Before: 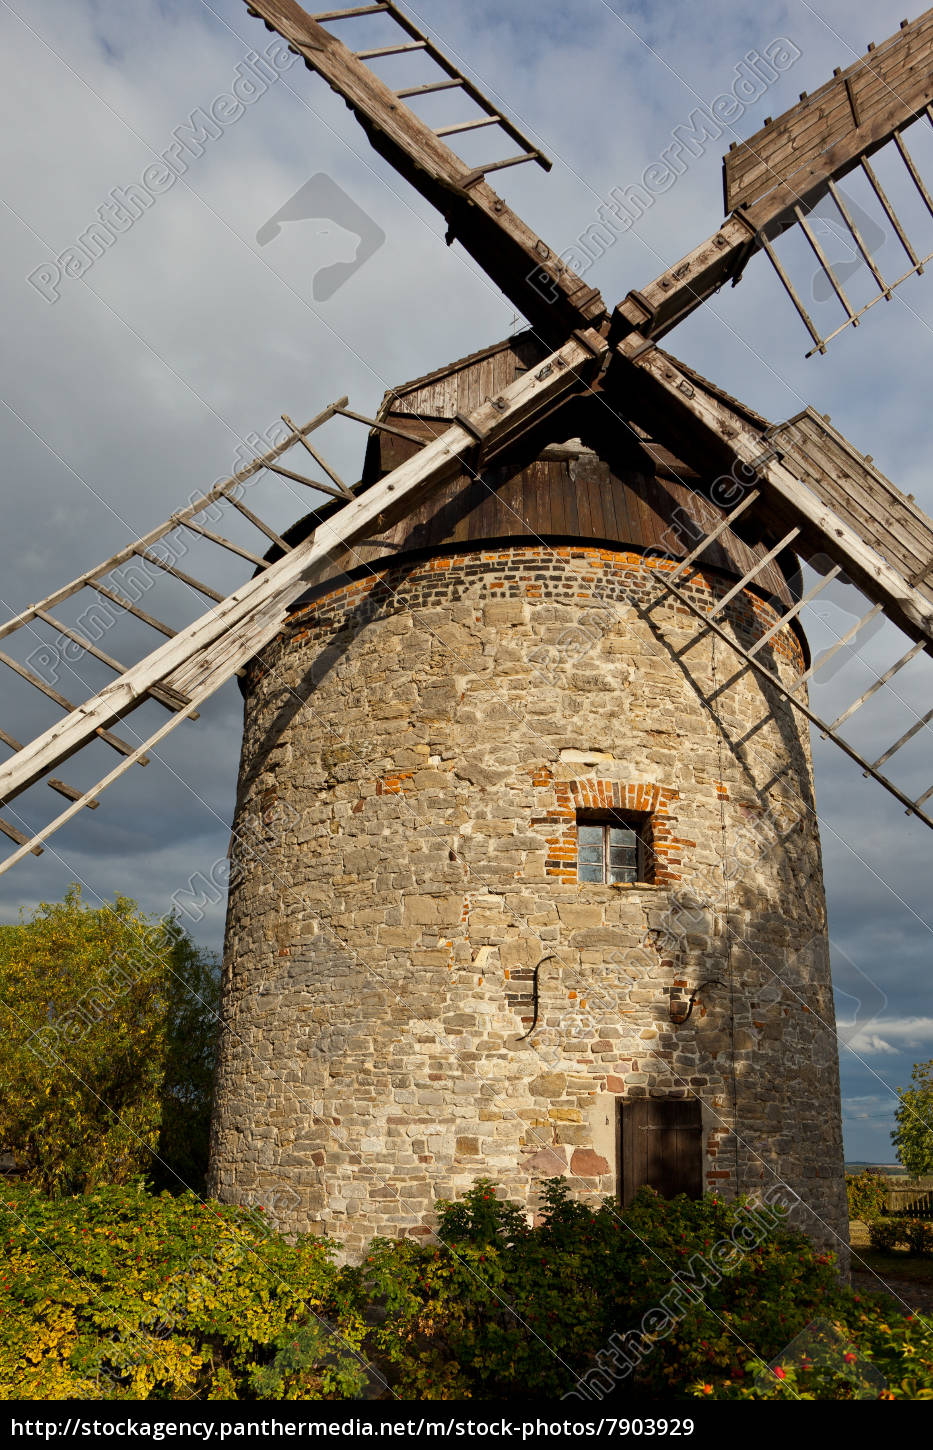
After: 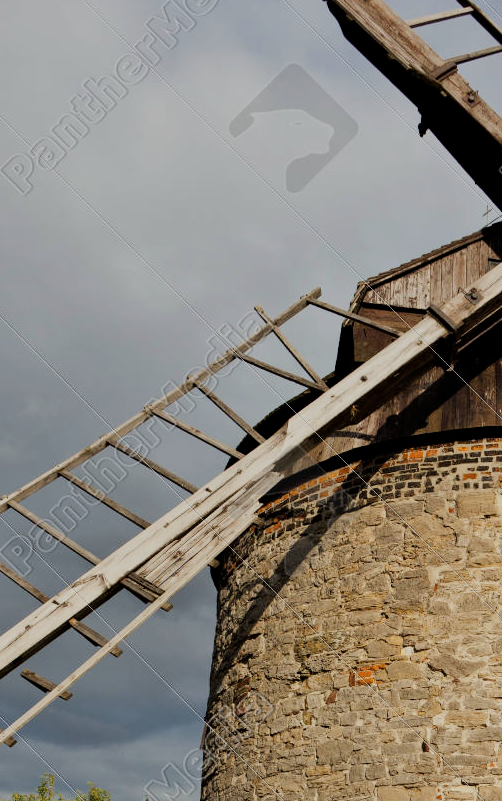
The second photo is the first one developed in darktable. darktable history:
crop and rotate: left 3.021%, top 7.577%, right 43.082%, bottom 37.17%
filmic rgb: black relative exposure -7.65 EV, white relative exposure 4.56 EV, hardness 3.61, iterations of high-quality reconstruction 0
